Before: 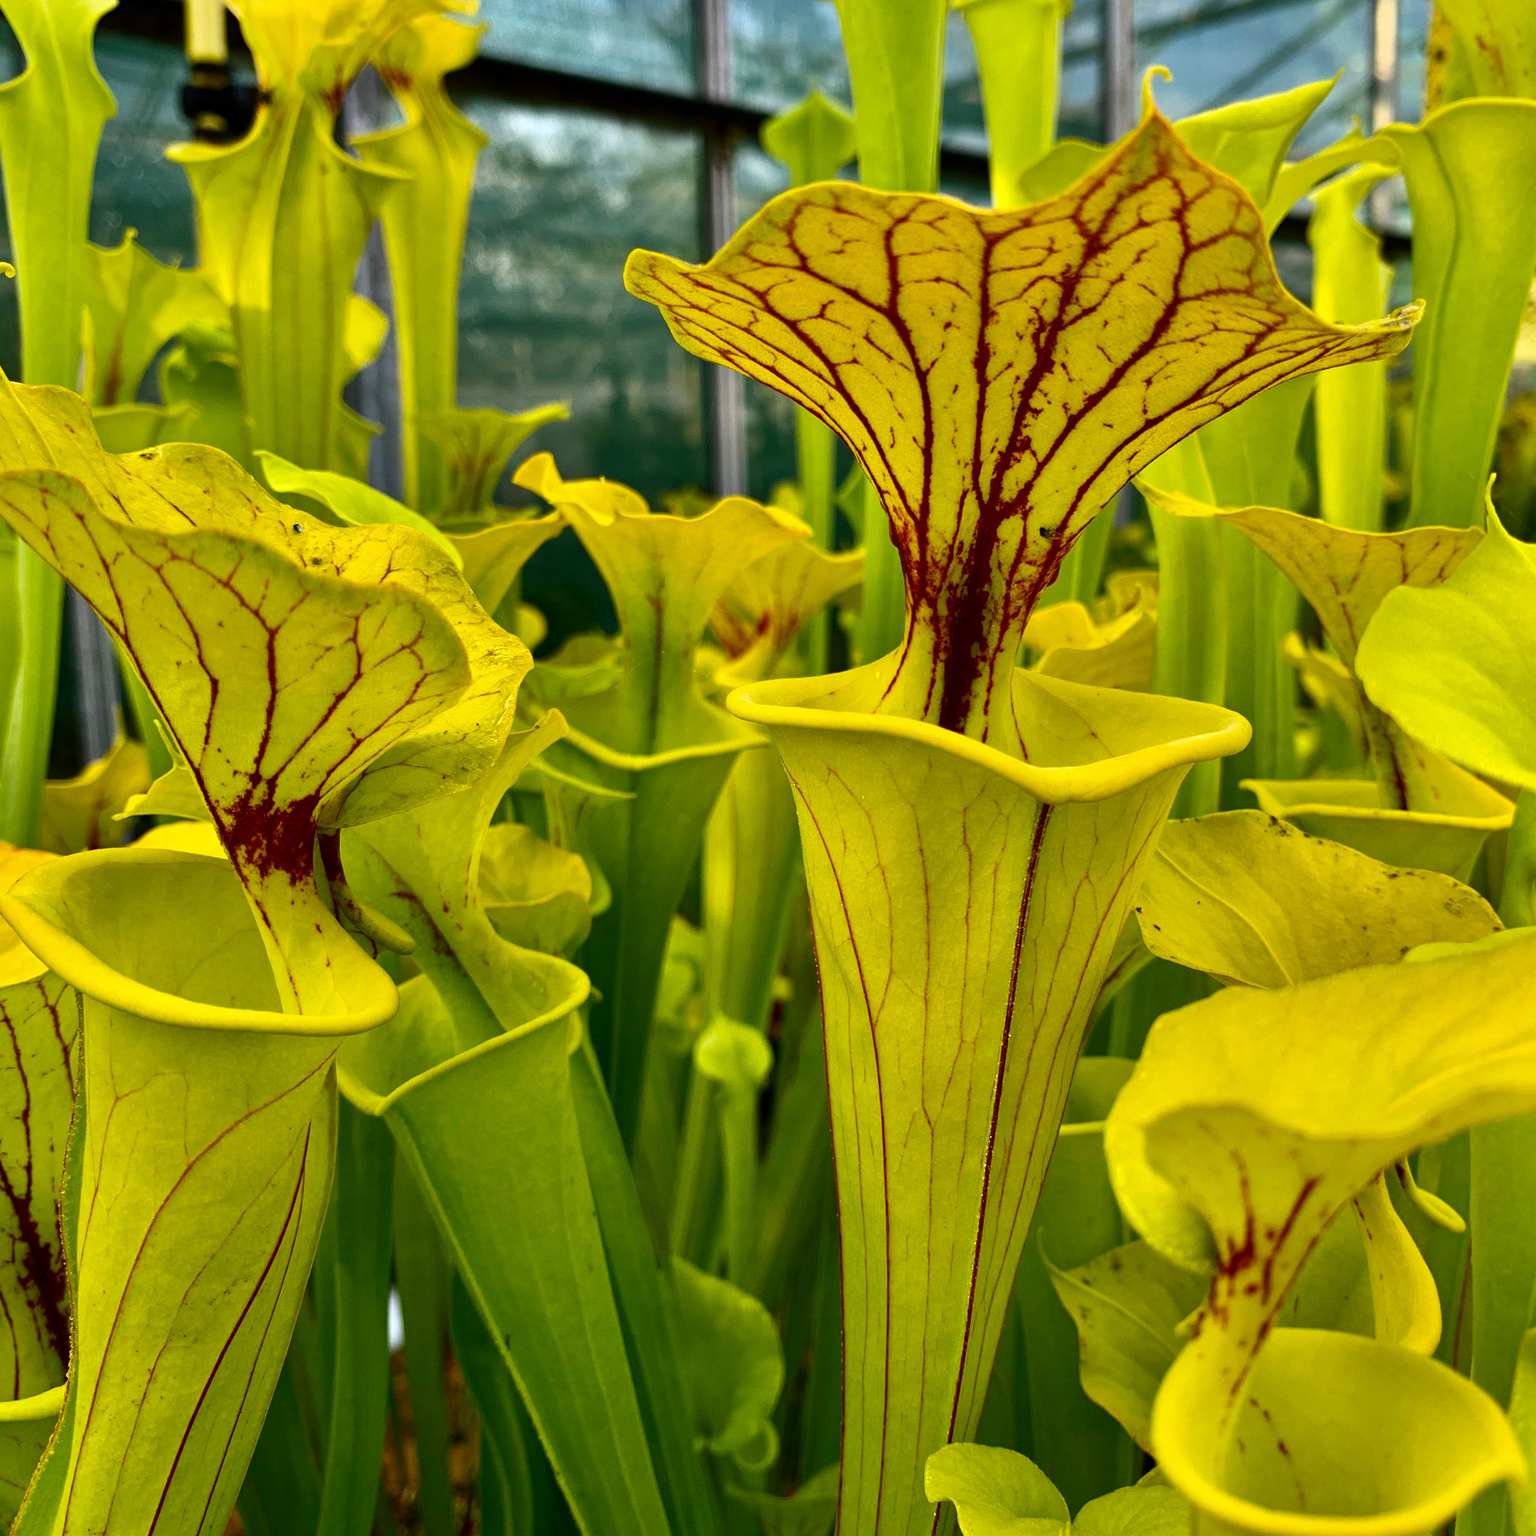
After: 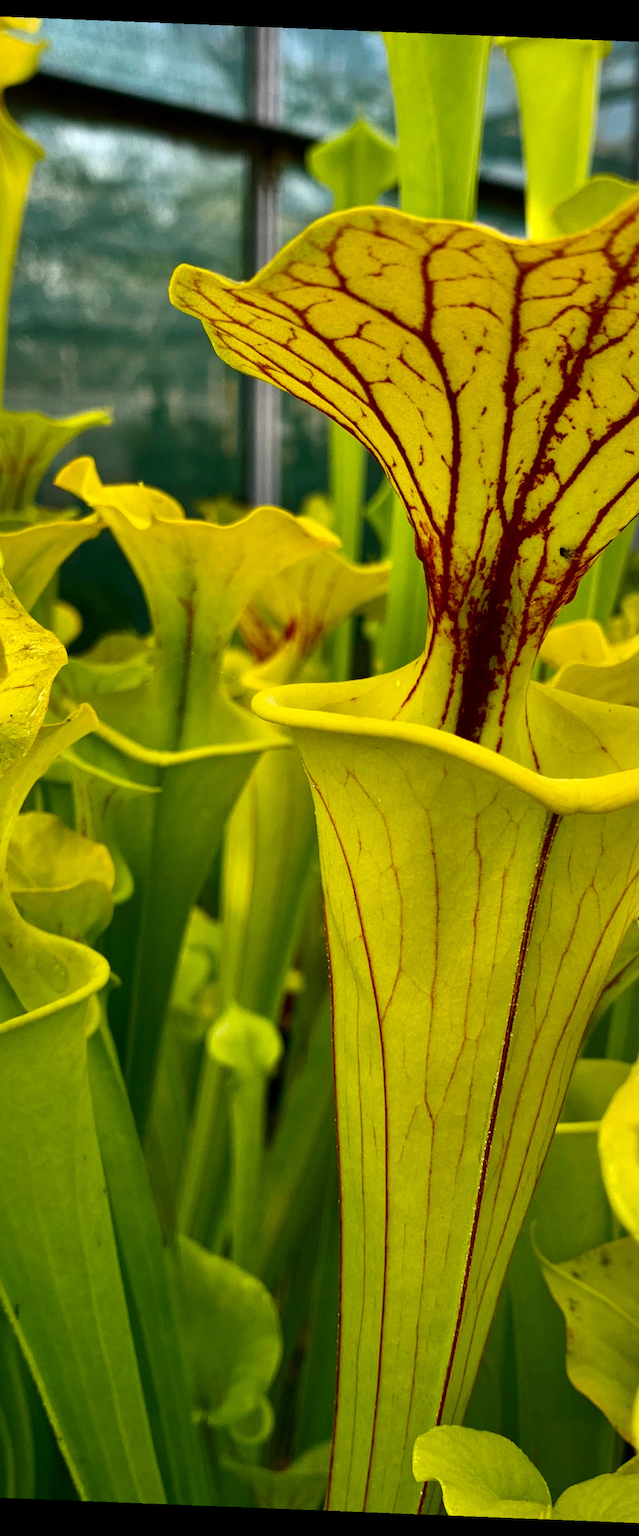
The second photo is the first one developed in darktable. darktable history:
rotate and perspective: rotation 2.27°, automatic cropping off
crop: left 31.229%, right 27.105%
